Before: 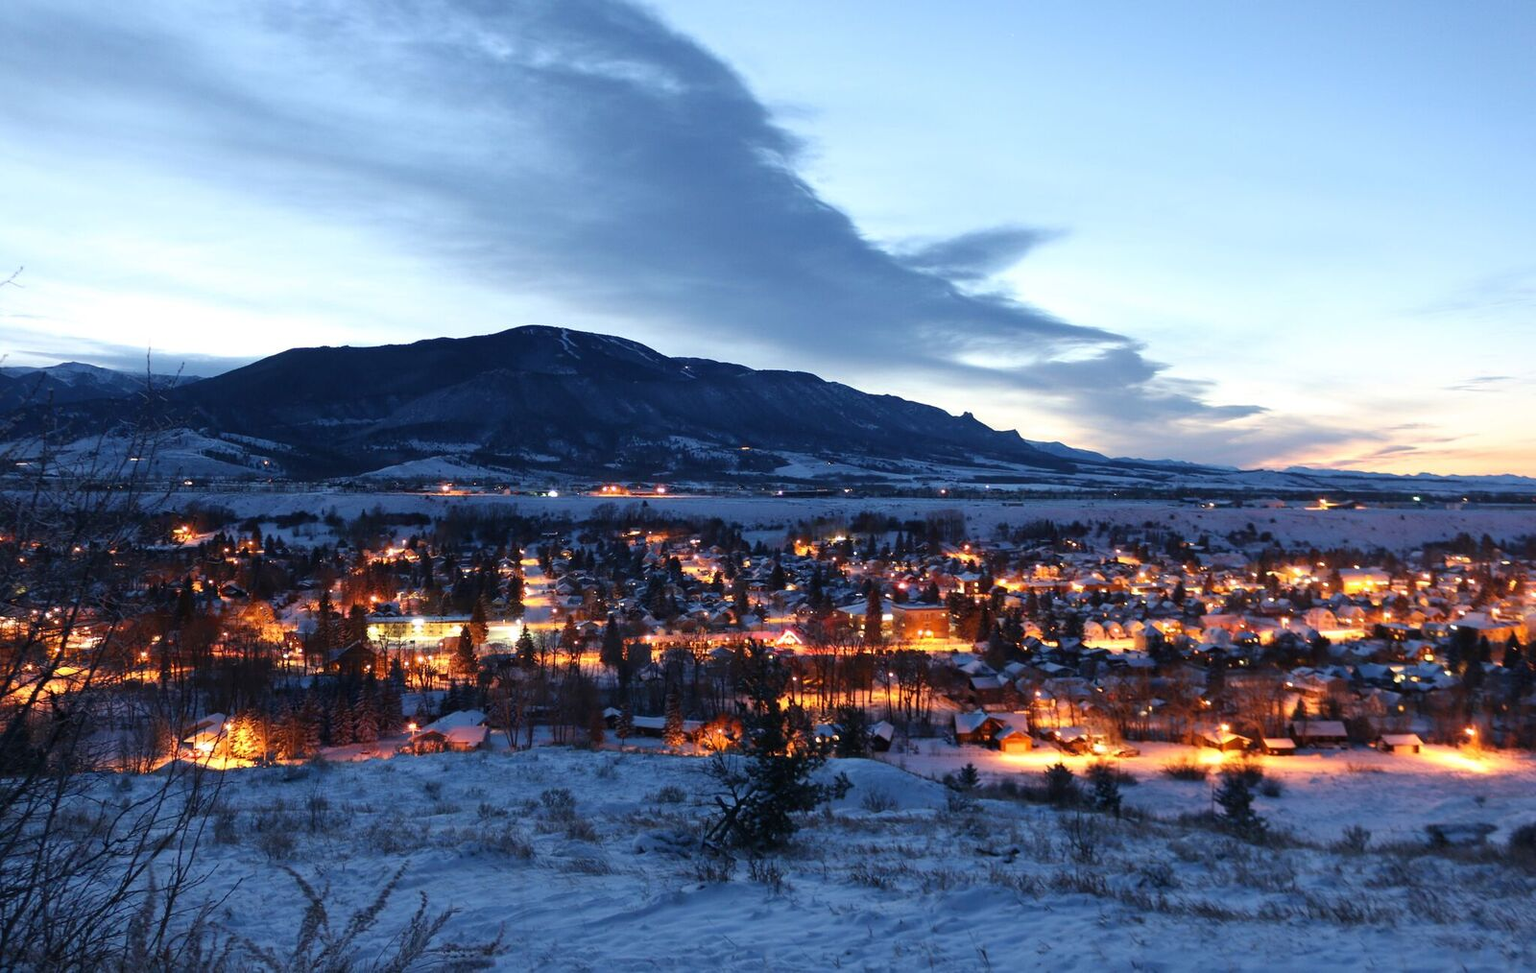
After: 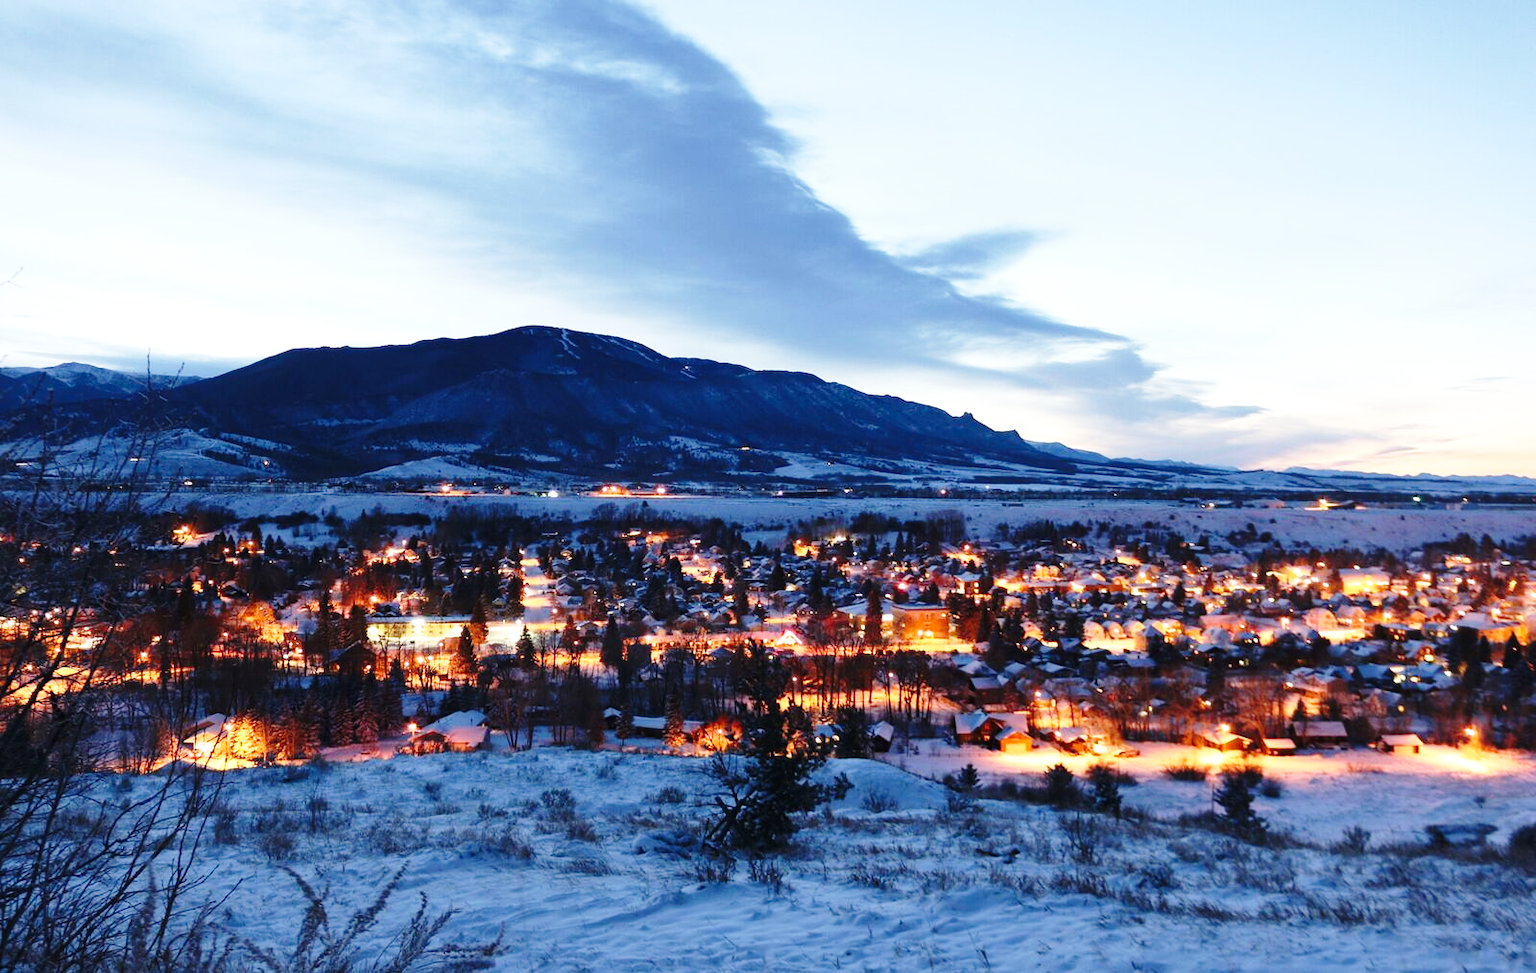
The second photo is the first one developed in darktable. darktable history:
base curve: curves: ch0 [(0, 0) (0.028, 0.03) (0.121, 0.232) (0.46, 0.748) (0.859, 0.968) (1, 1)], preserve colors none
contrast brightness saturation: saturation -0.057
